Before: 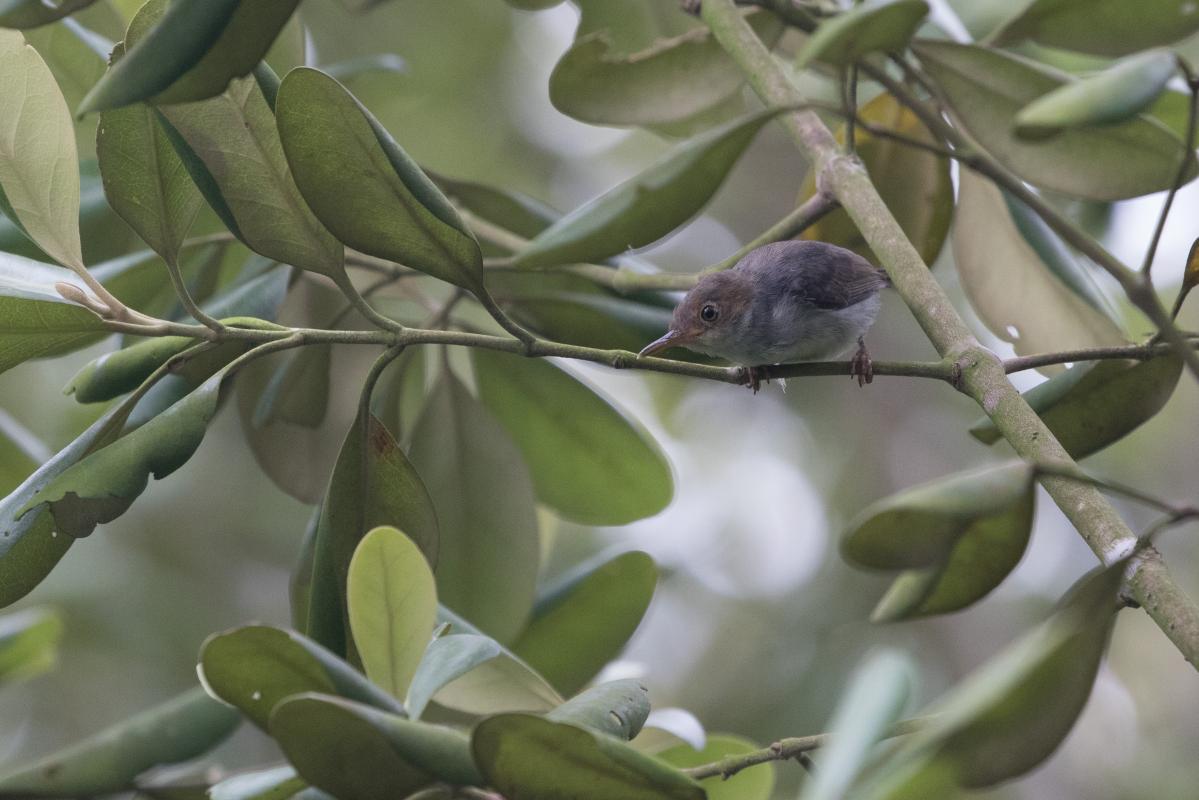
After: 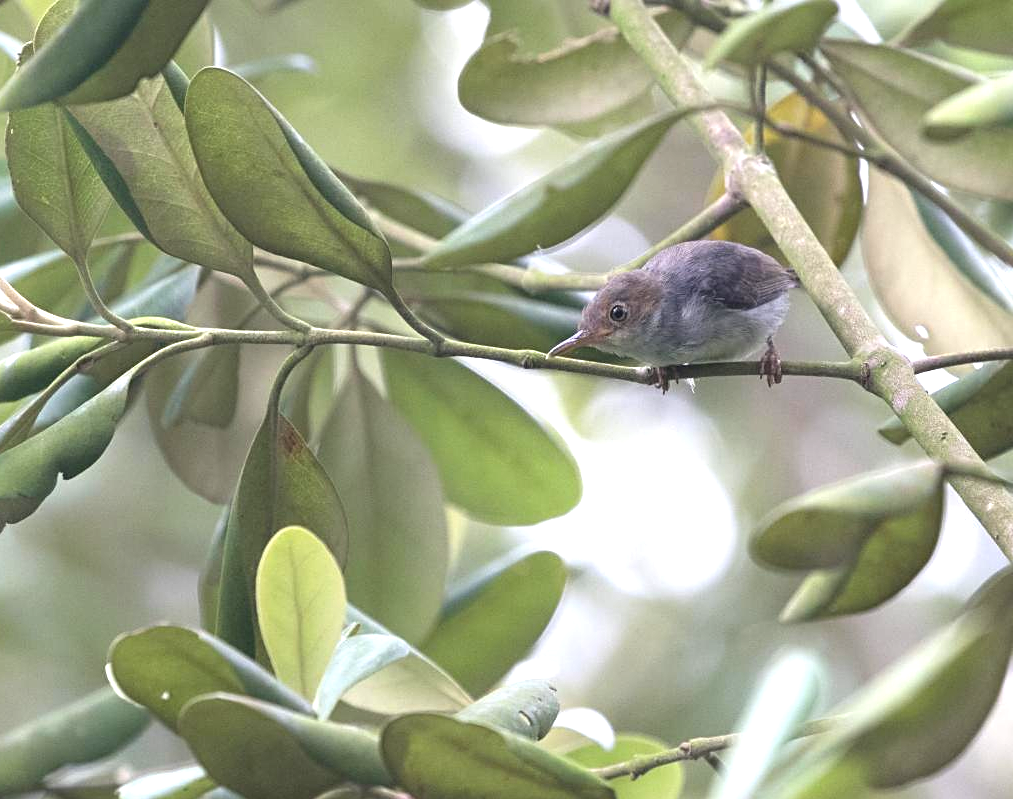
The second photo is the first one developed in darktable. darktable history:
sharpen: radius 2.512, amount 0.331
exposure: black level correction 0, exposure 1.199 EV, compensate highlight preservation false
crop: left 7.632%, right 7.809%
